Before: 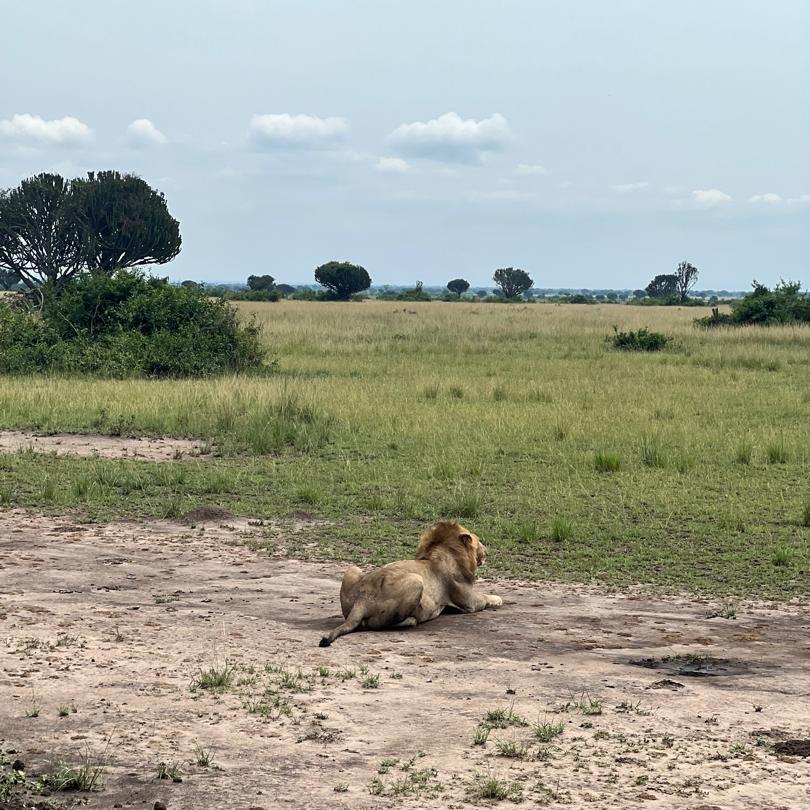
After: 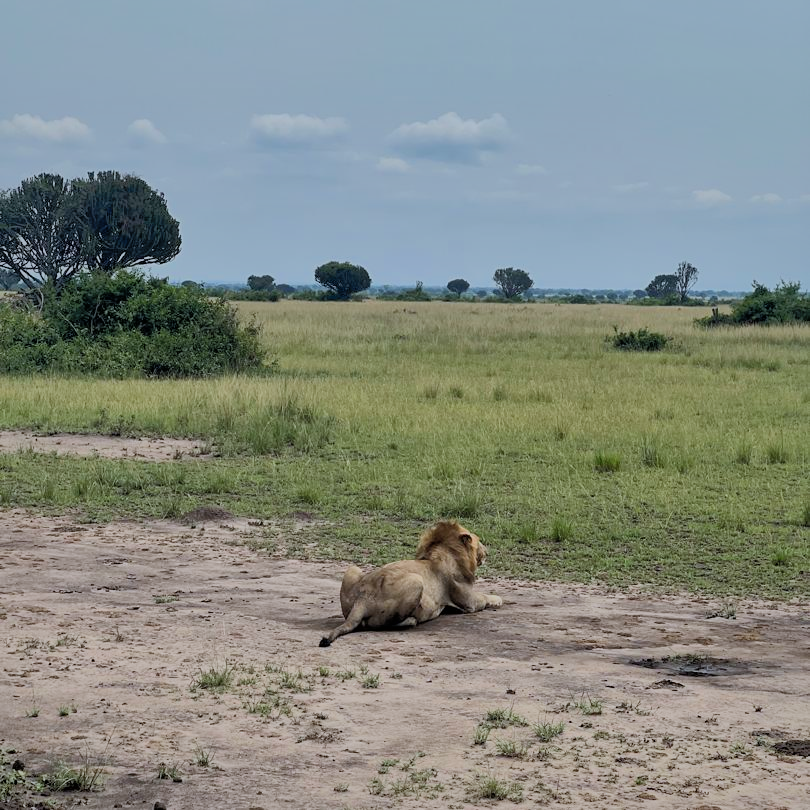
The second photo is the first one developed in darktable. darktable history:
shadows and highlights: shadows 60, highlights -60
white balance: red 0.967, blue 1.049
filmic rgb: black relative exposure -7.65 EV, white relative exposure 4.56 EV, hardness 3.61, color science v6 (2022)
